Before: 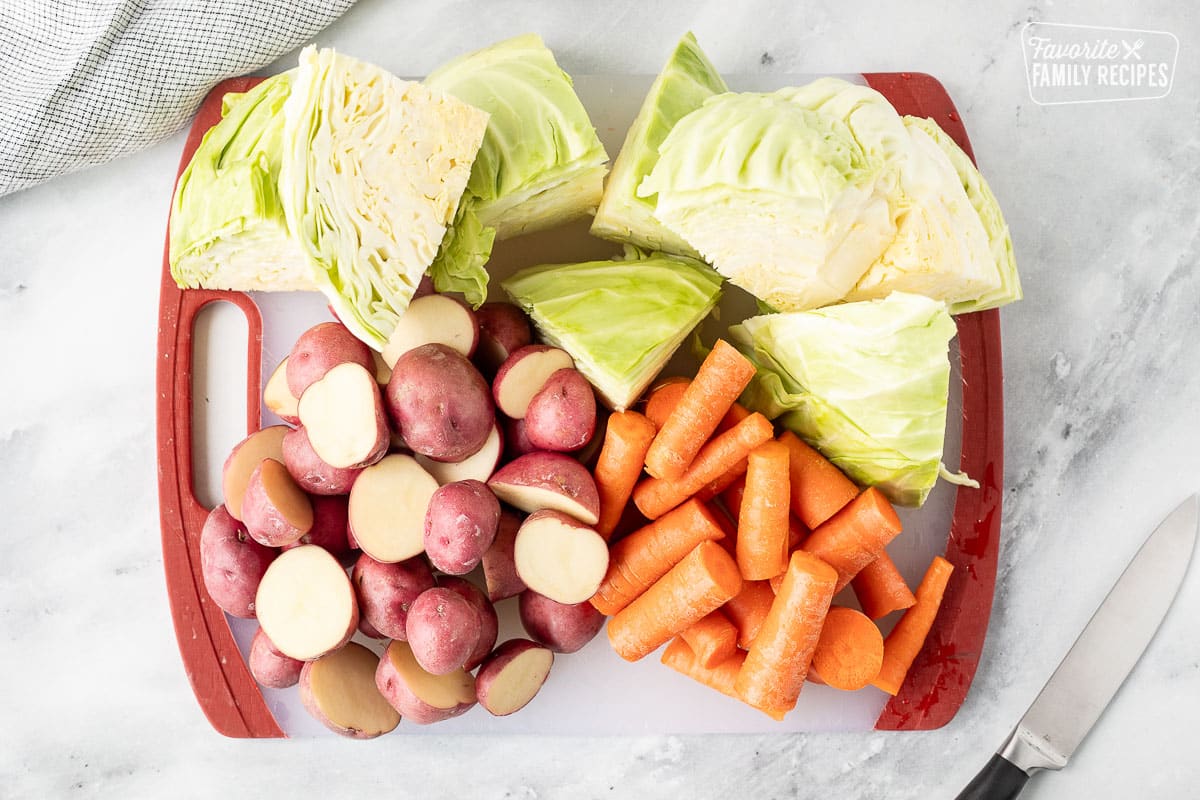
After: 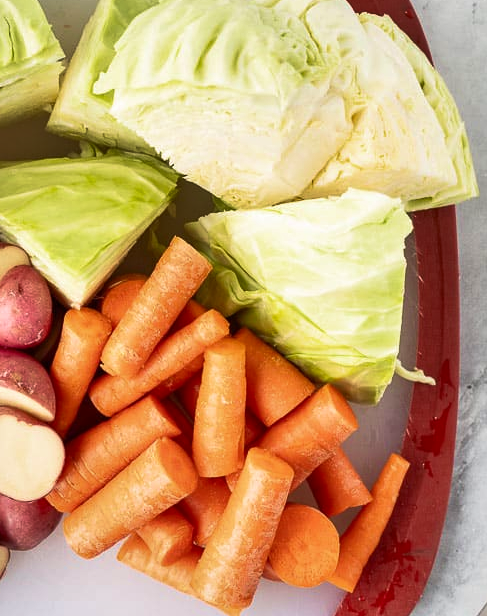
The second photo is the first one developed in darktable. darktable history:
tone equalizer: on, module defaults
crop: left 45.346%, top 12.903%, right 14.008%, bottom 10.084%
velvia: strength 35.99%
shadows and highlights: highlights color adjustment 0.366%, low approximation 0.01, soften with gaussian
